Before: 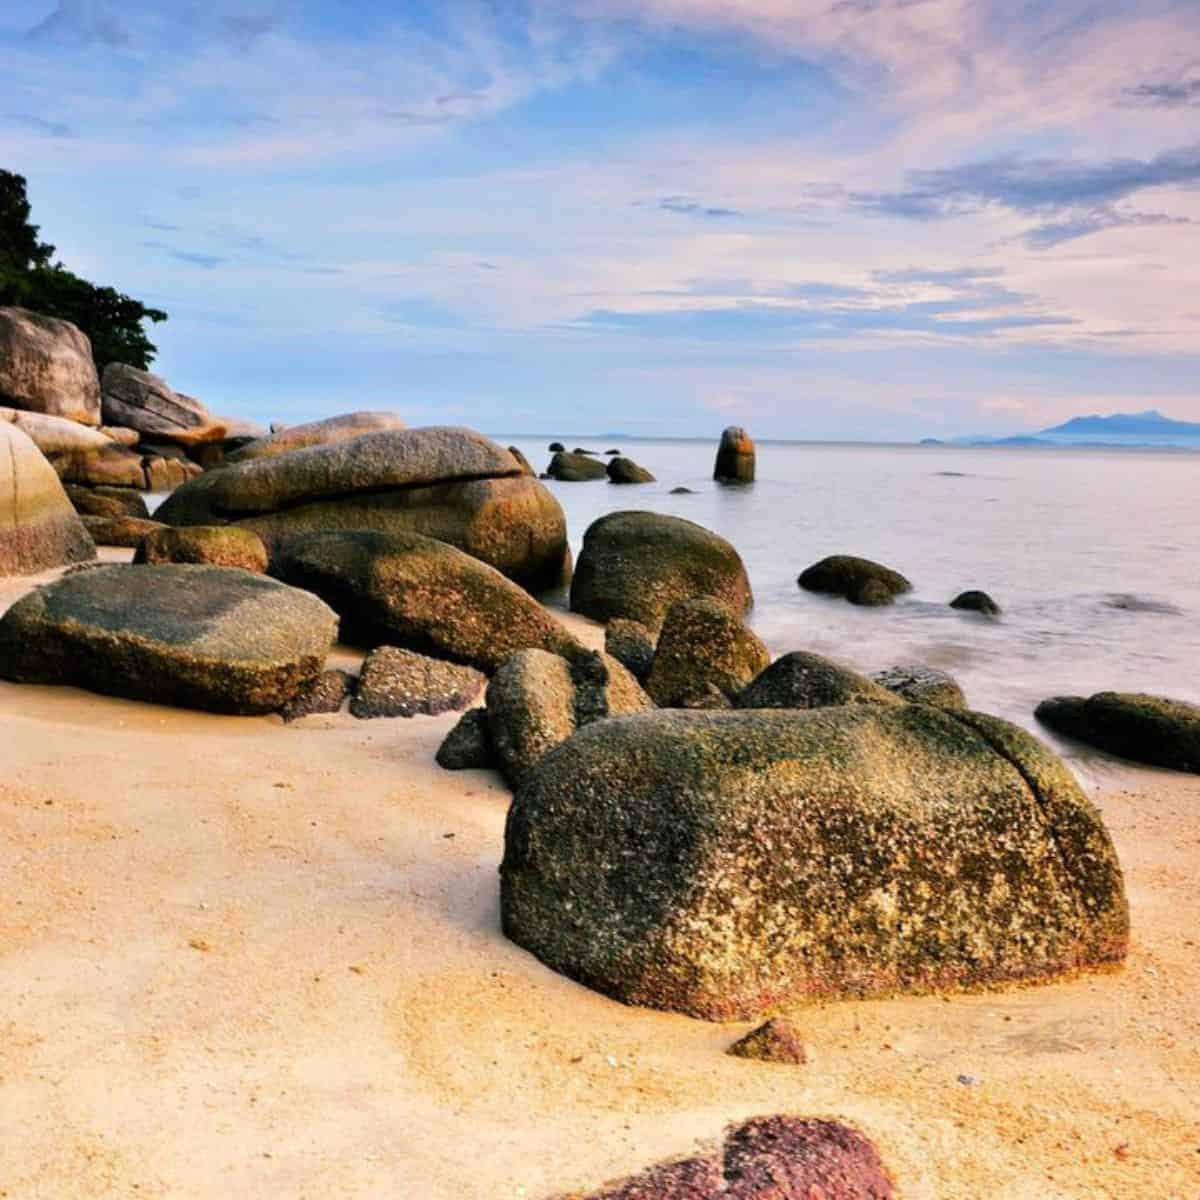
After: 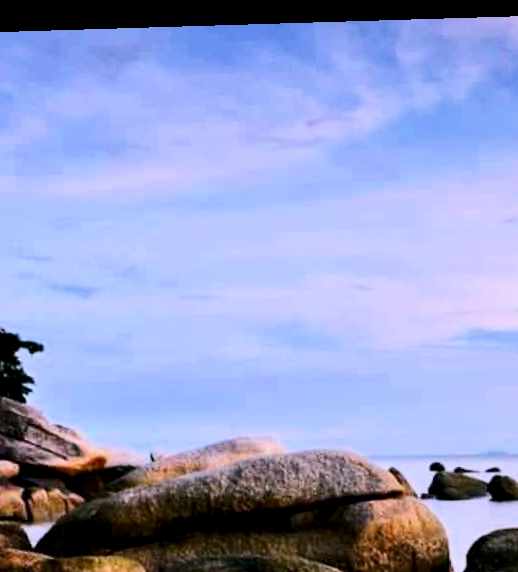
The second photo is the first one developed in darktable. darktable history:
contrast brightness saturation: contrast 0.28
rotate and perspective: rotation -1.75°, automatic cropping off
crop and rotate: left 10.817%, top 0.062%, right 47.194%, bottom 53.626%
exposure: exposure 0.127 EV, compensate highlight preservation false
white balance: red 1.042, blue 1.17
local contrast: highlights 100%, shadows 100%, detail 120%, midtone range 0.2
filmic rgb: black relative exposure -7.65 EV, white relative exposure 4.56 EV, hardness 3.61, color science v6 (2022)
